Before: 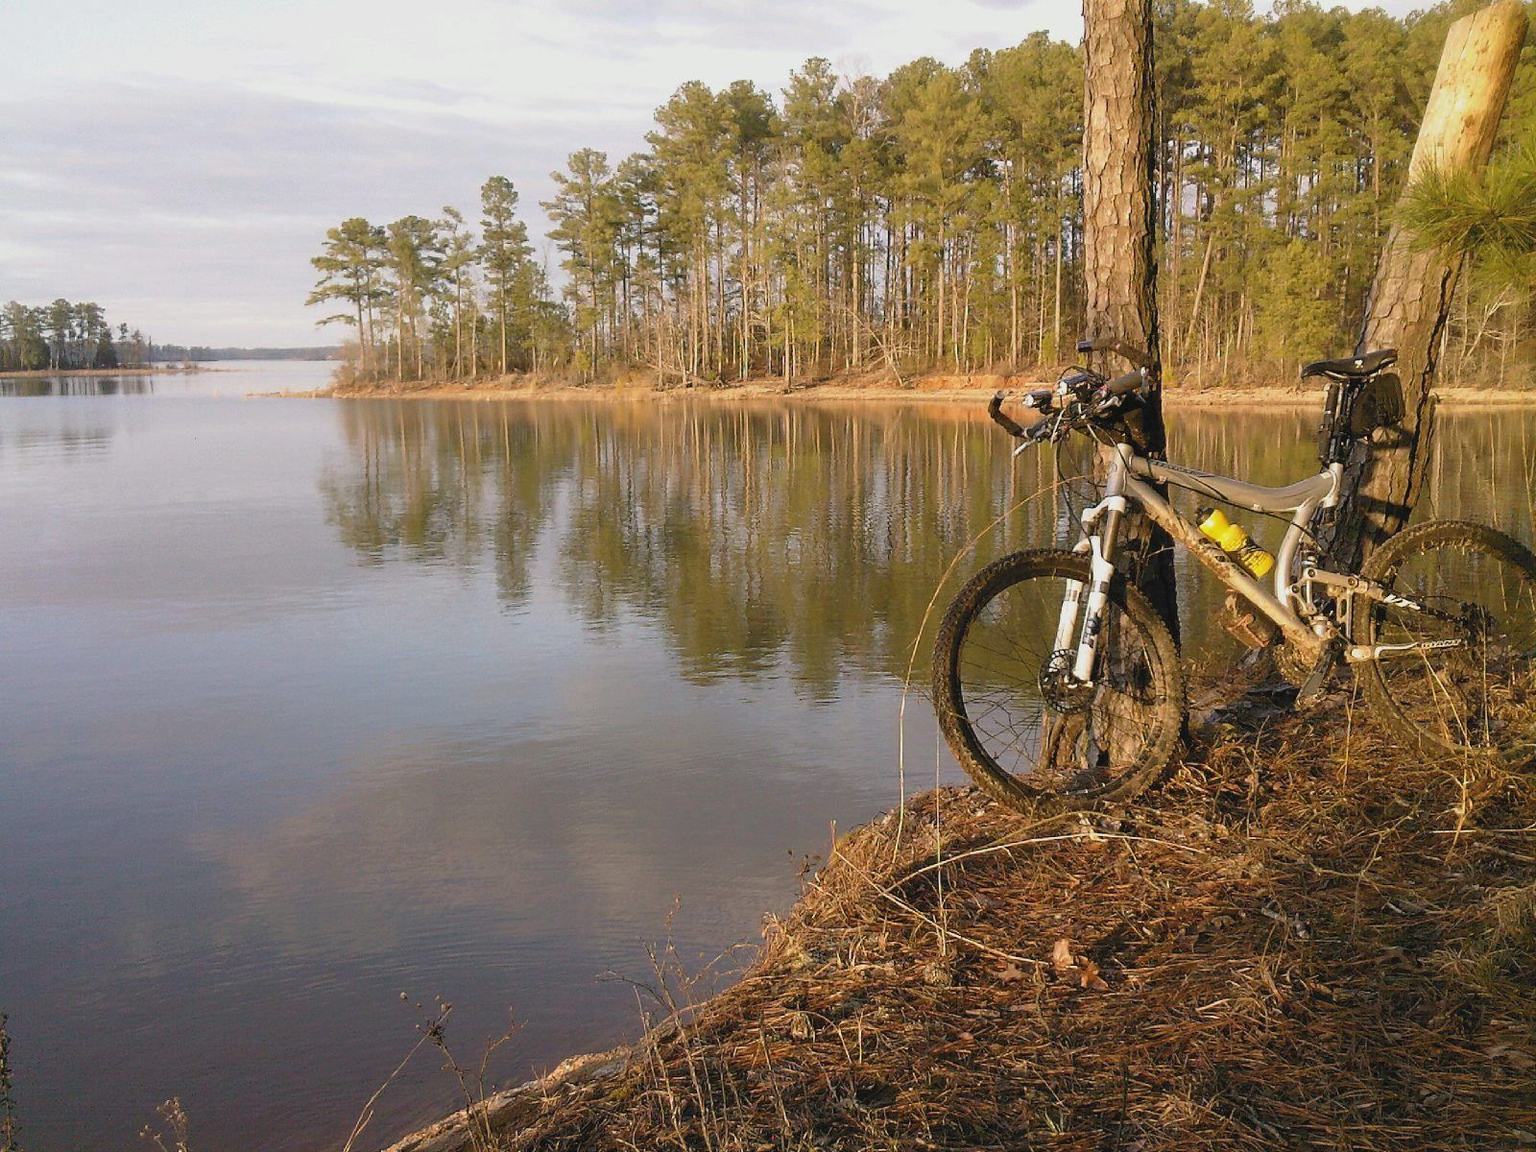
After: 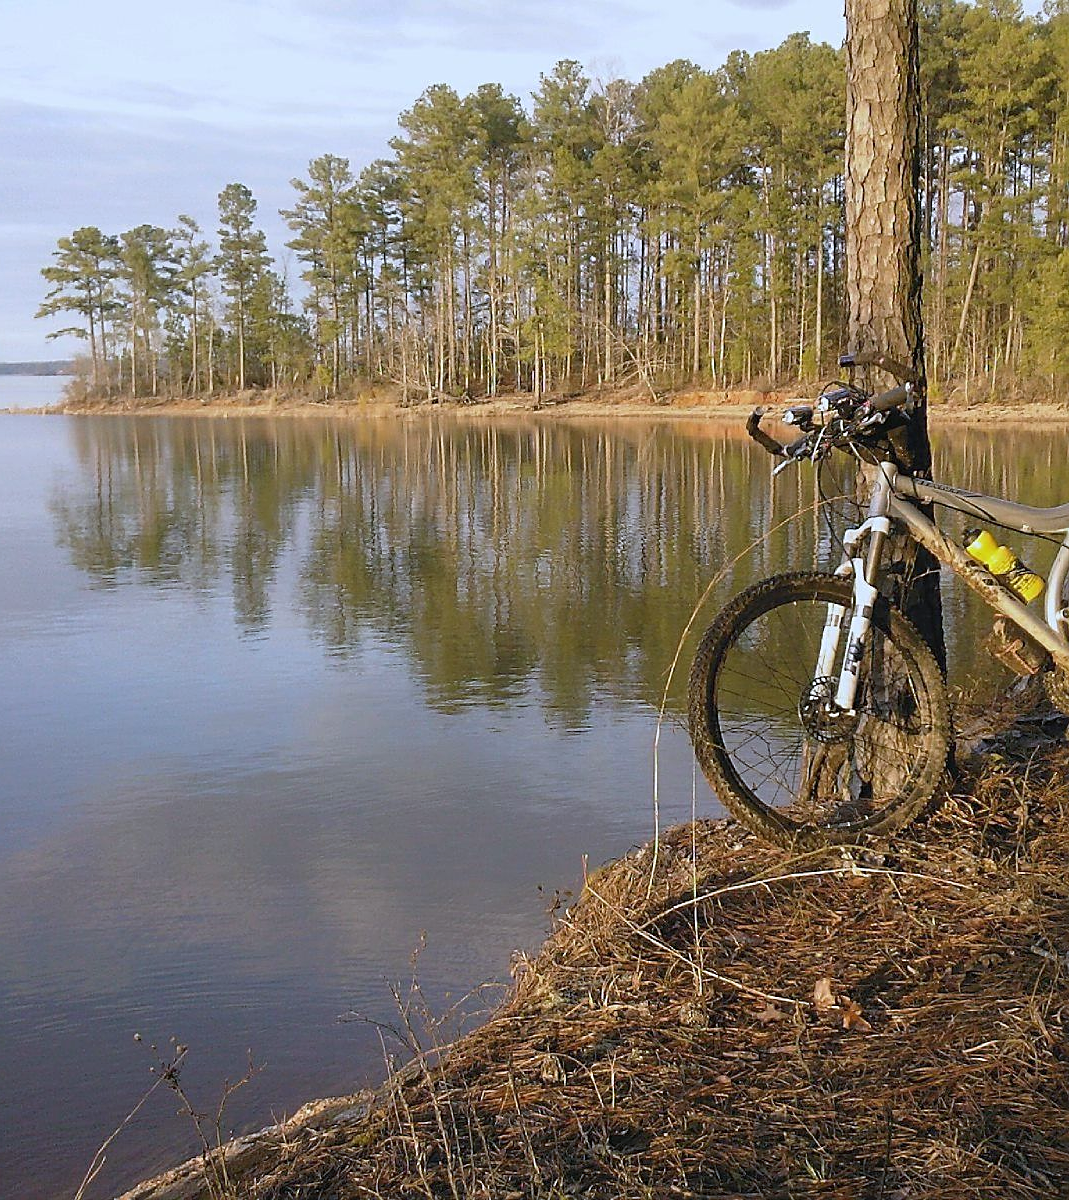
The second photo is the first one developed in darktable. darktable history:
sharpen: on, module defaults
white balance: red 0.931, blue 1.11
crop and rotate: left 17.732%, right 15.423%
